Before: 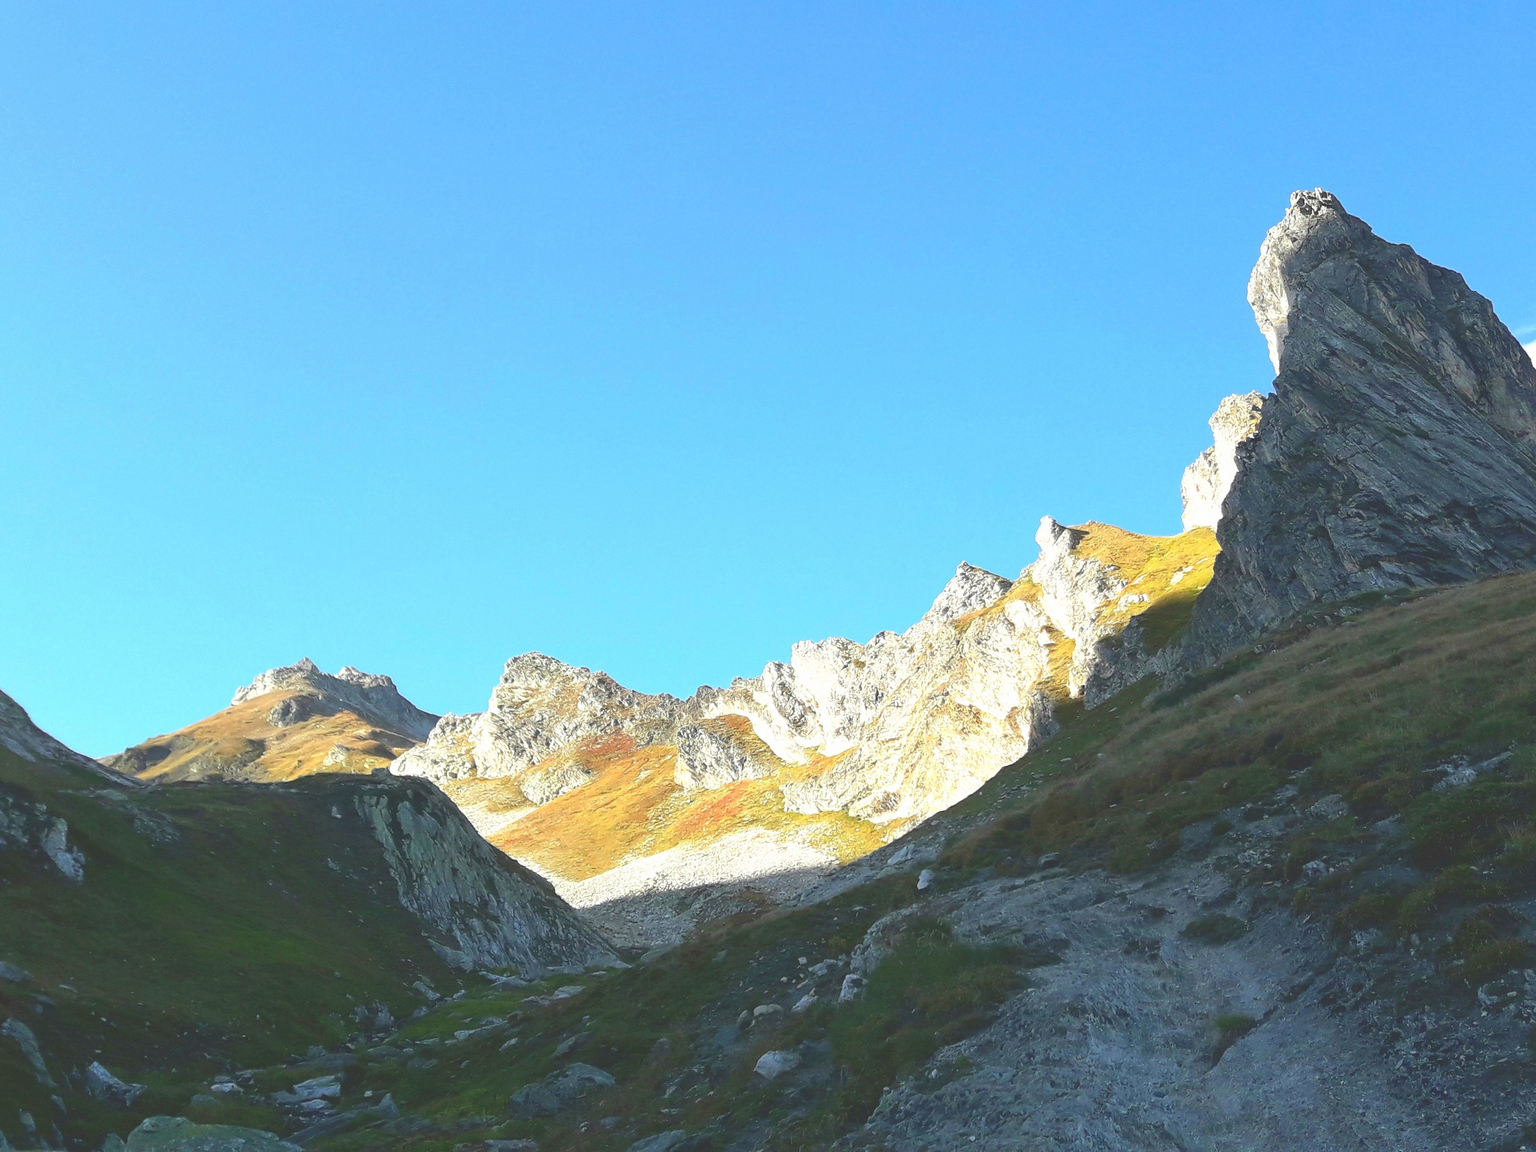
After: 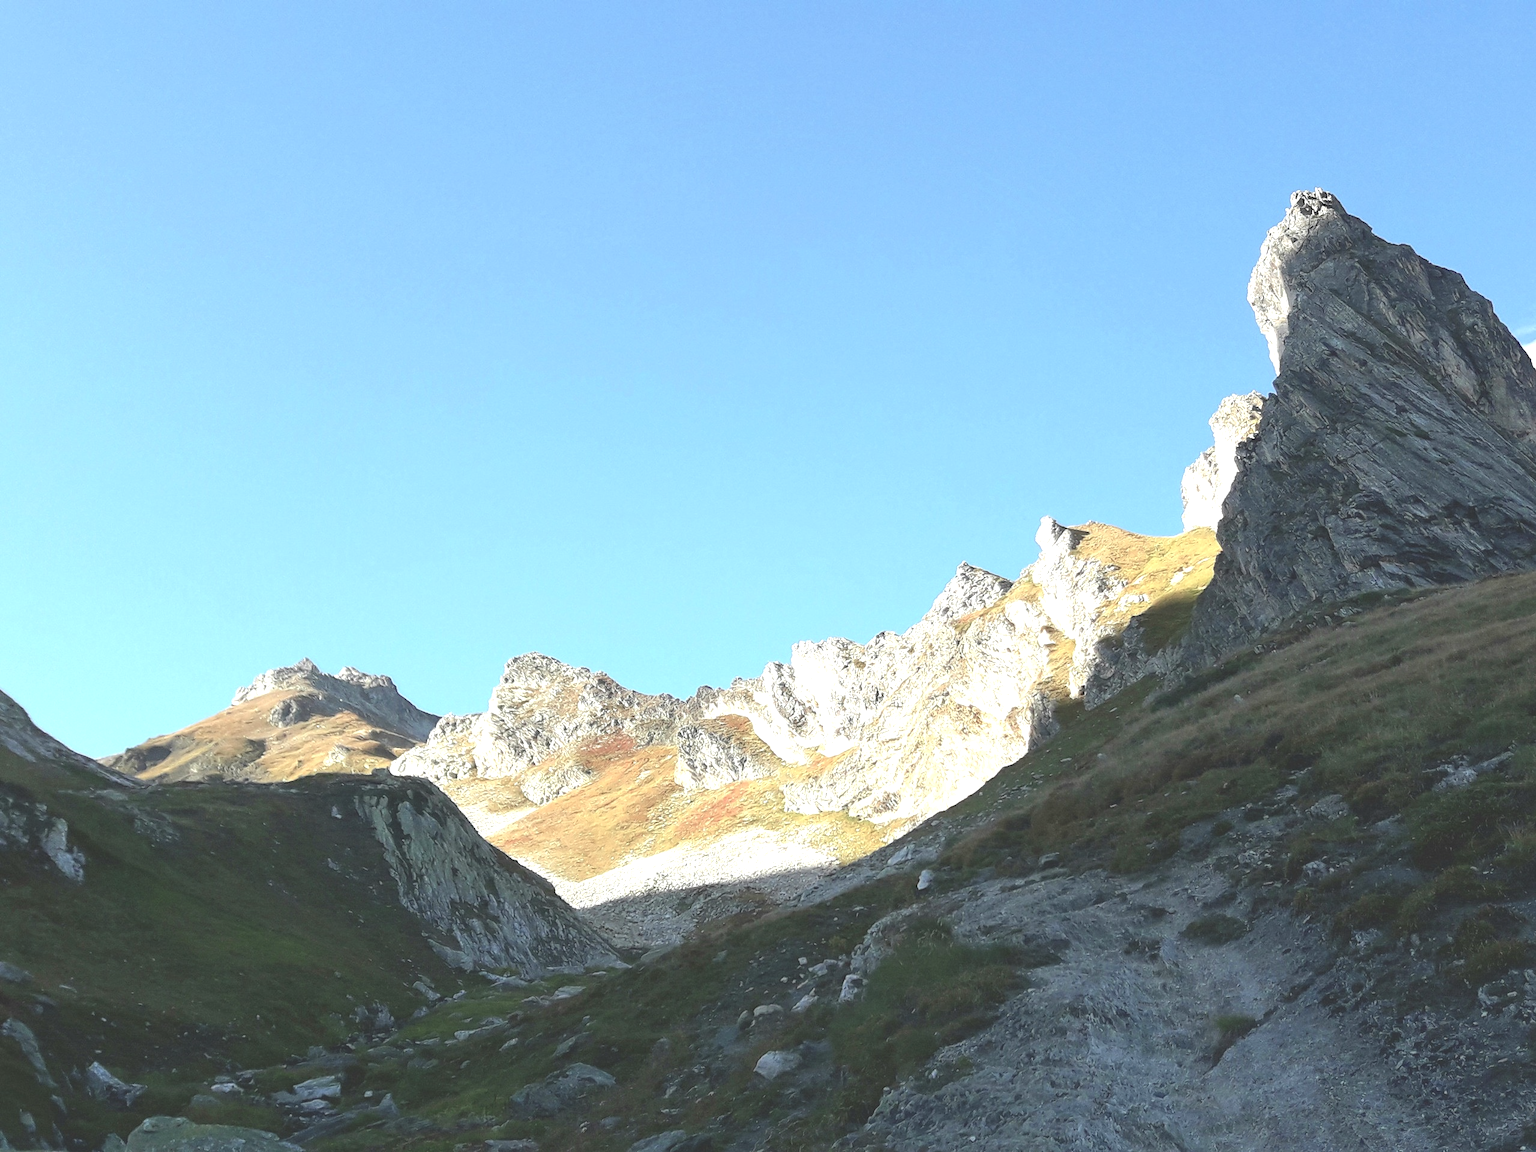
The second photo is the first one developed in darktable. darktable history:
color balance: input saturation 100.43%, contrast fulcrum 14.22%, output saturation 70.41%
rgb levels: levels [[0.01, 0.419, 0.839], [0, 0.5, 1], [0, 0.5, 1]]
